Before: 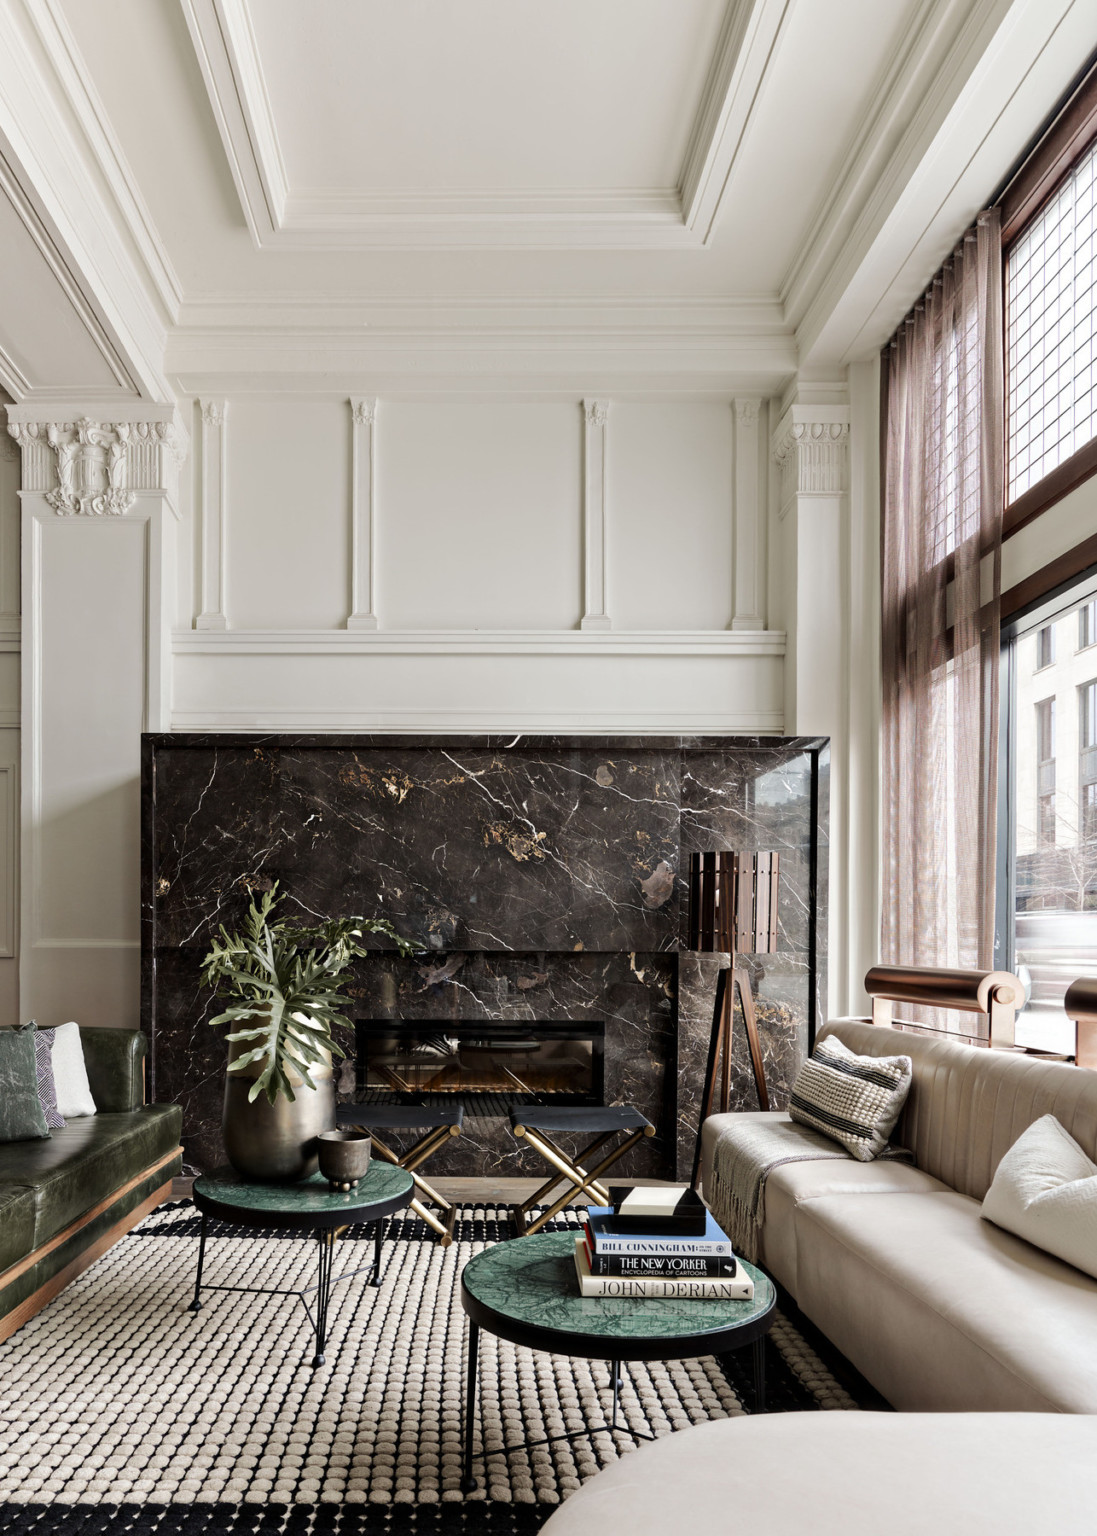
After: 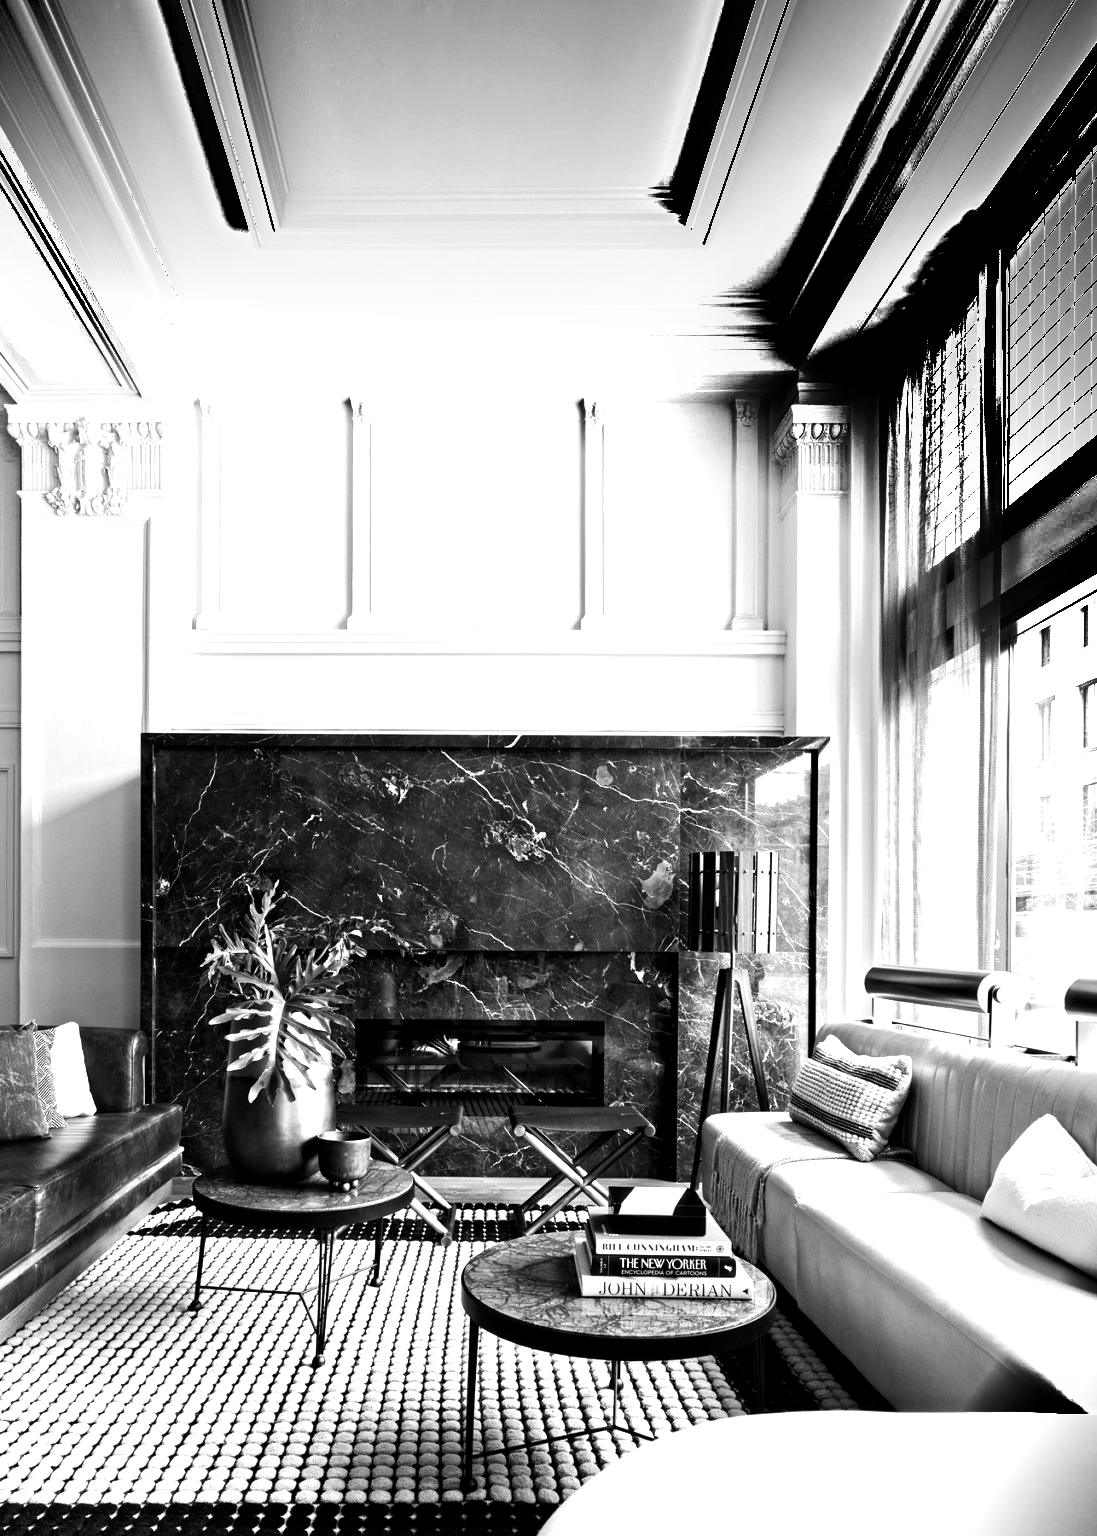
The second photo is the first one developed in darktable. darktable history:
color balance rgb: linear chroma grading › global chroma 9%, perceptual saturation grading › global saturation 36%, perceptual brilliance grading › global brilliance 15%, perceptual brilliance grading › shadows -35%, global vibrance 15%
exposure: exposure 0.661 EV, compensate highlight preservation false
shadows and highlights: radius 331.84, shadows 53.55, highlights -100, compress 94.63%, highlights color adjustment 73.23%, soften with gaussian
monochrome: on, module defaults
